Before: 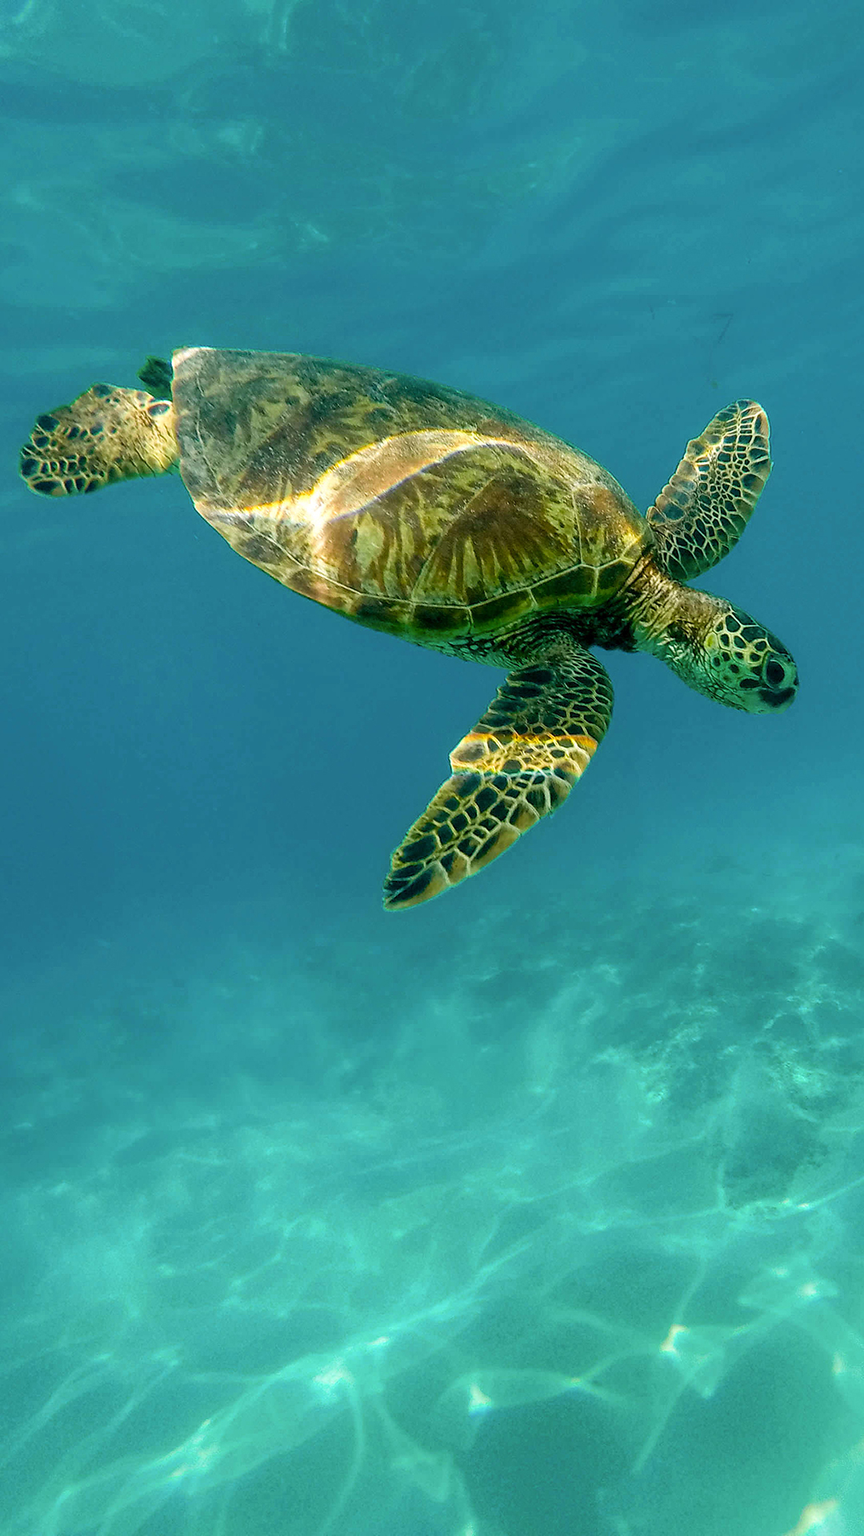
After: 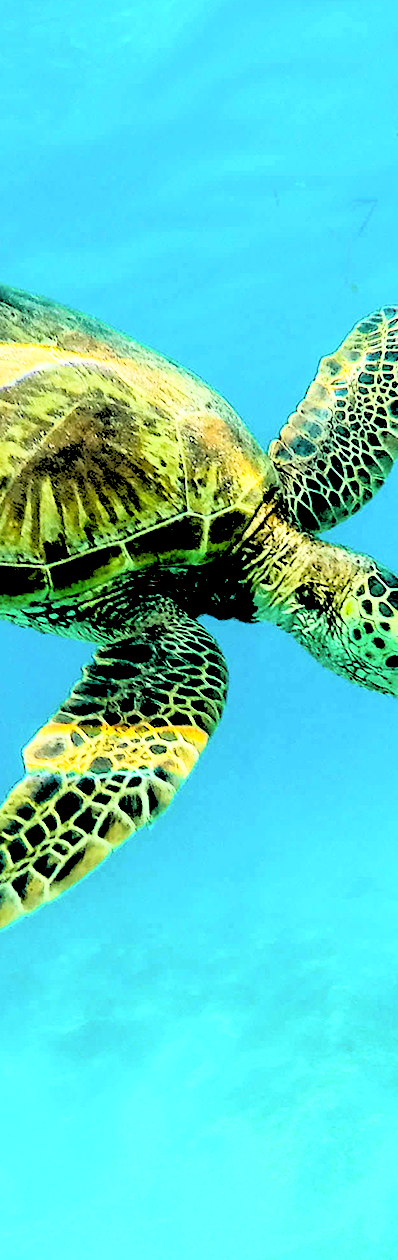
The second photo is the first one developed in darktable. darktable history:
rgb levels: levels [[0.027, 0.429, 0.996], [0, 0.5, 1], [0, 0.5, 1]]
rgb curve: curves: ch0 [(0, 0) (0.21, 0.15) (0.24, 0.21) (0.5, 0.75) (0.75, 0.96) (0.89, 0.99) (1, 1)]; ch1 [(0, 0.02) (0.21, 0.13) (0.25, 0.2) (0.5, 0.67) (0.75, 0.9) (0.89, 0.97) (1, 1)]; ch2 [(0, 0.02) (0.21, 0.13) (0.25, 0.2) (0.5, 0.67) (0.75, 0.9) (0.89, 0.97) (1, 1)], compensate middle gray true
crop and rotate: left 49.936%, top 10.094%, right 13.136%, bottom 24.256%
white balance: red 0.983, blue 1.036
